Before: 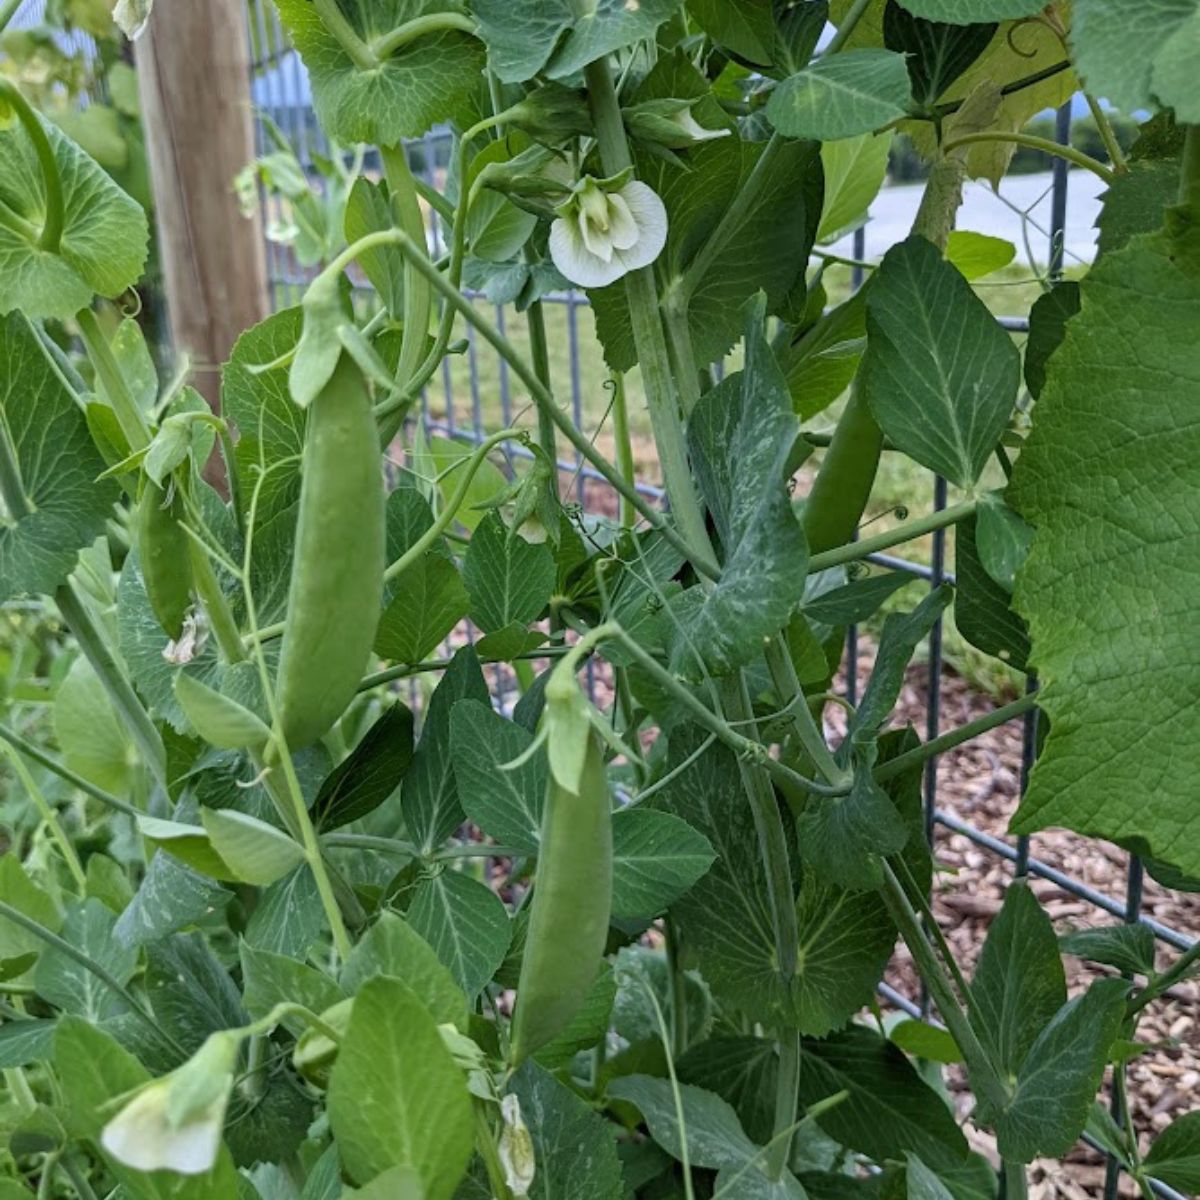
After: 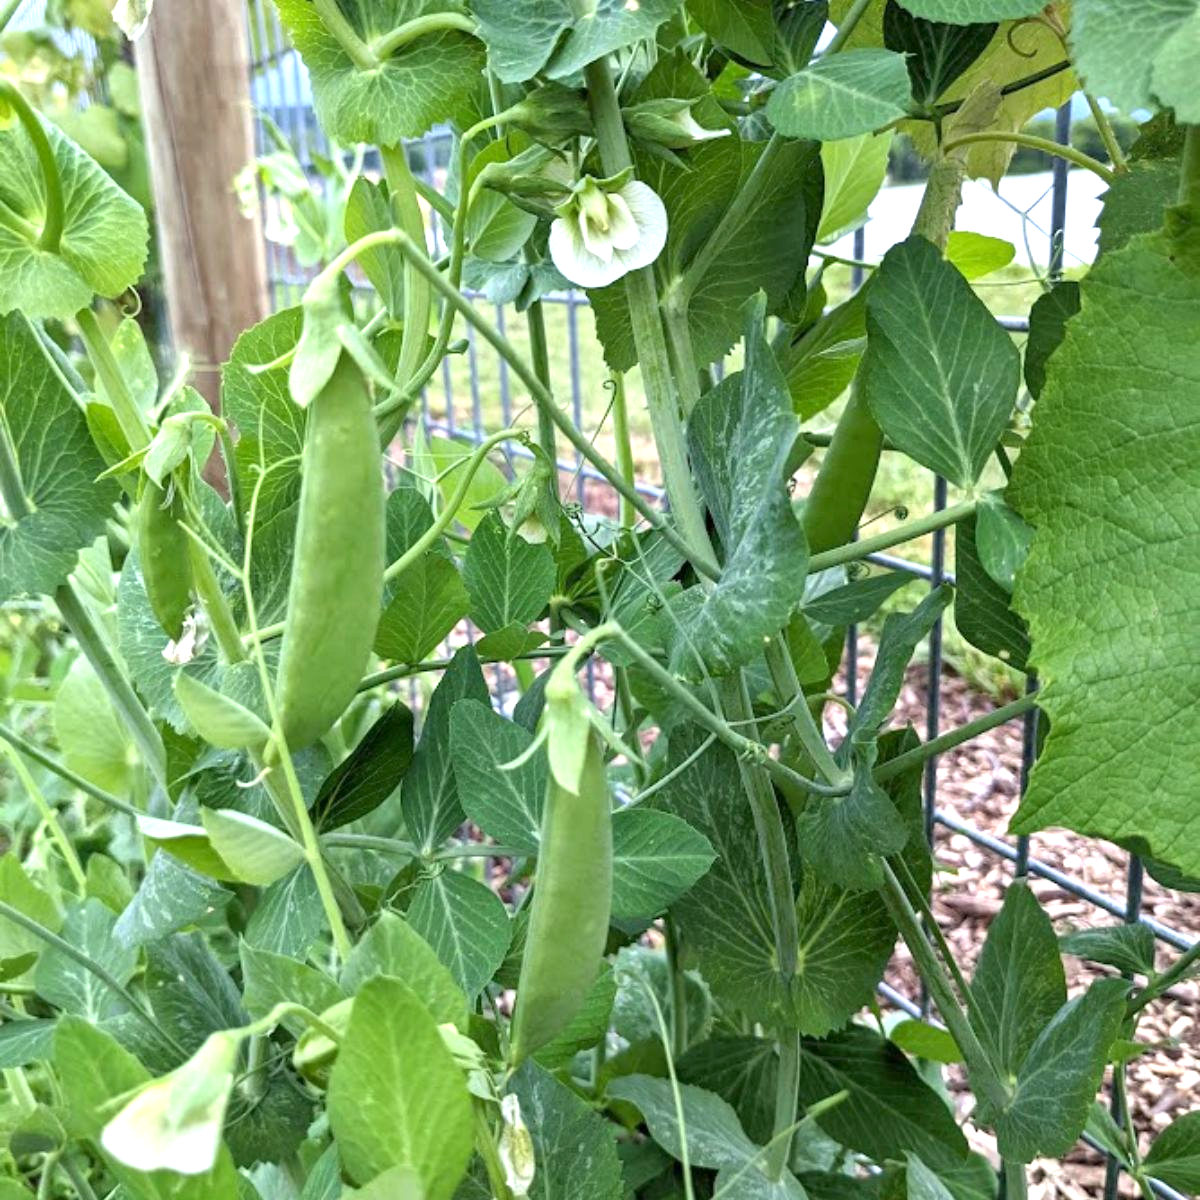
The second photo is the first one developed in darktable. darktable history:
exposure: black level correction 0.001, exposure 1.045 EV, compensate highlight preservation false
